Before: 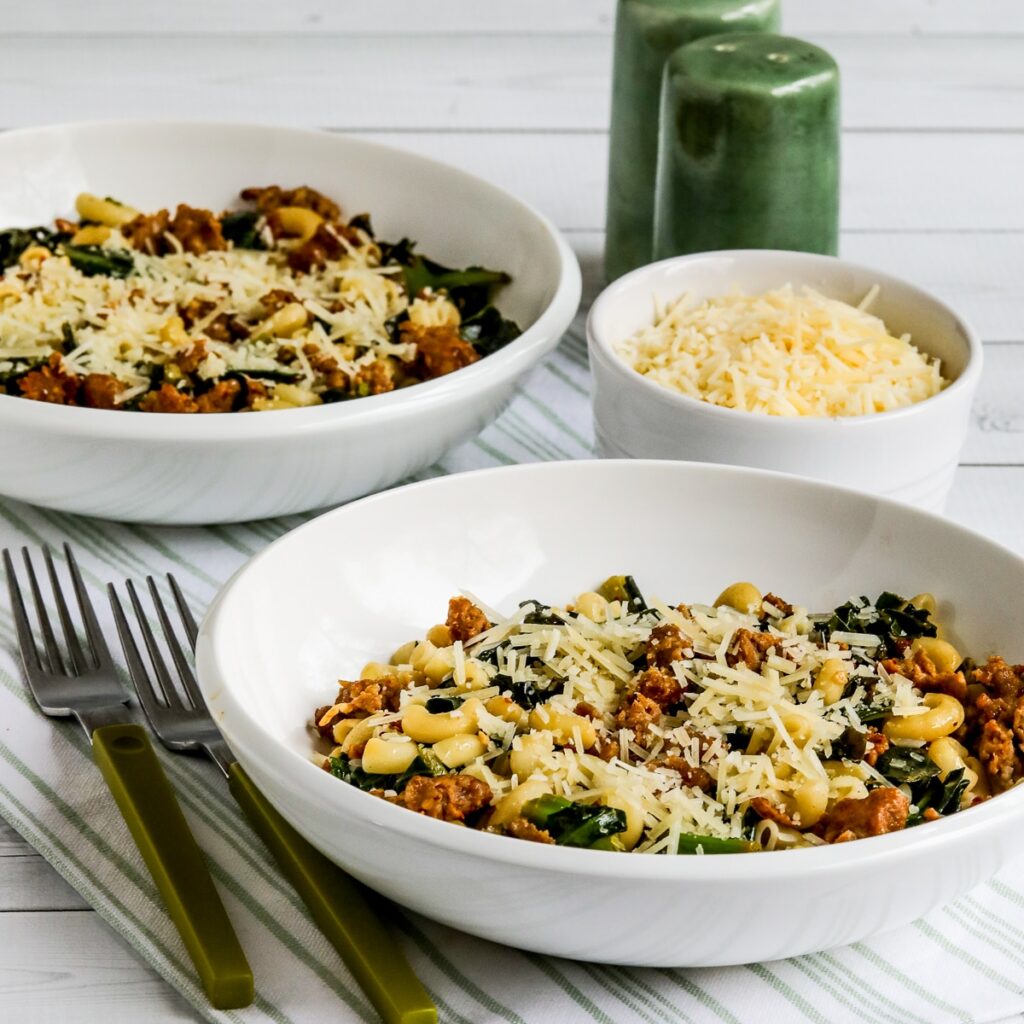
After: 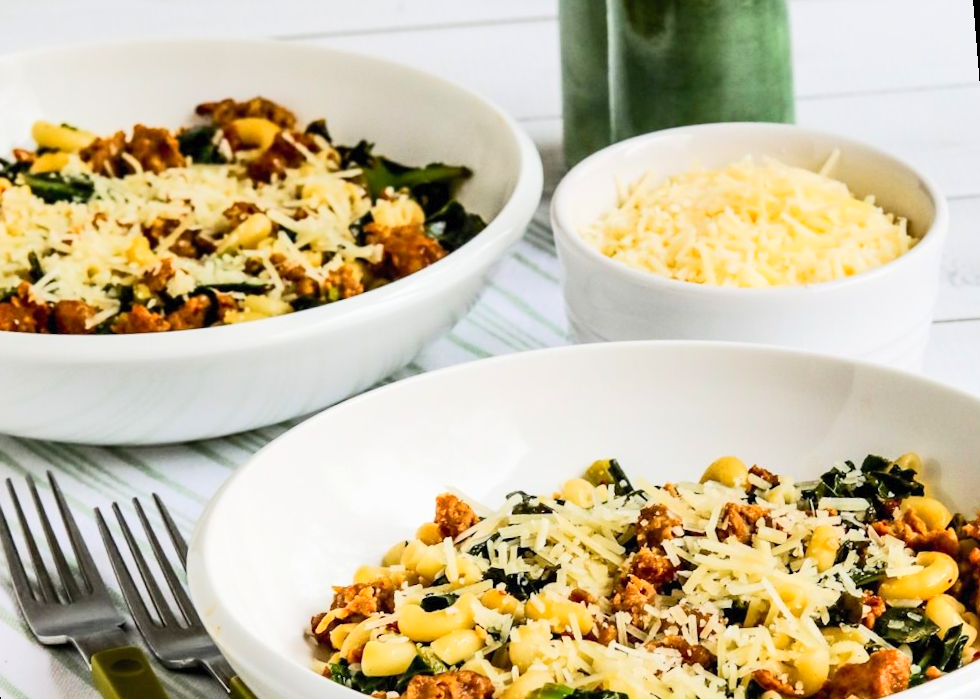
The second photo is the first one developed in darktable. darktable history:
crop: top 5.667%, bottom 17.637%
rotate and perspective: rotation -4.57°, crop left 0.054, crop right 0.944, crop top 0.087, crop bottom 0.914
contrast brightness saturation: contrast 0.2, brightness 0.15, saturation 0.14
base curve: curves: ch0 [(0, 0) (0.262, 0.32) (0.722, 0.705) (1, 1)]
